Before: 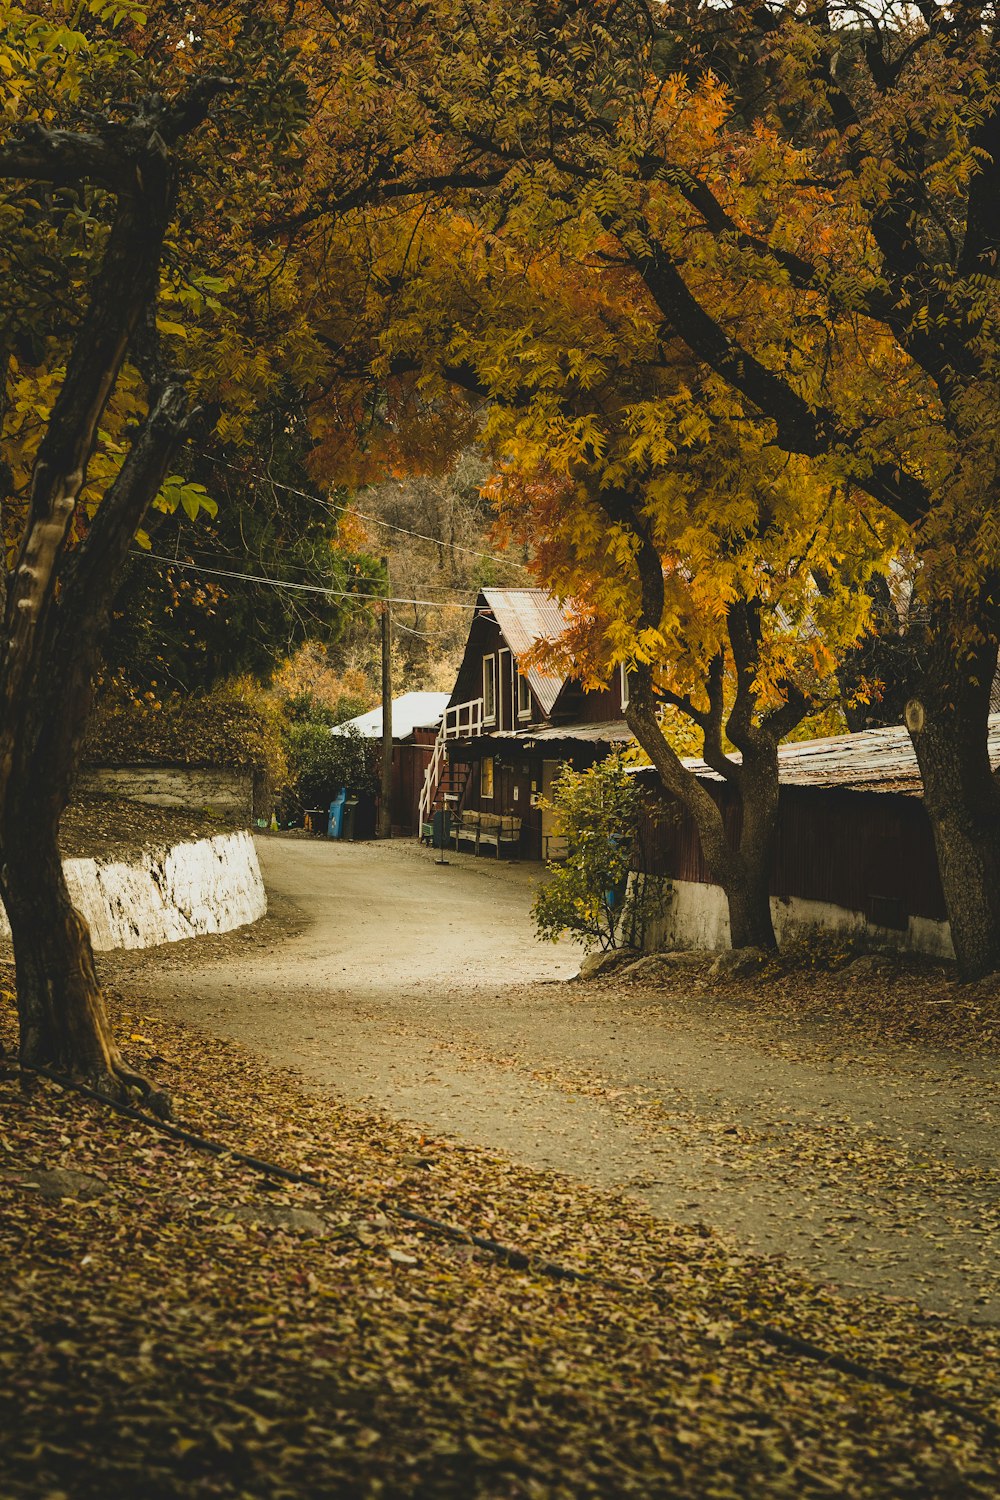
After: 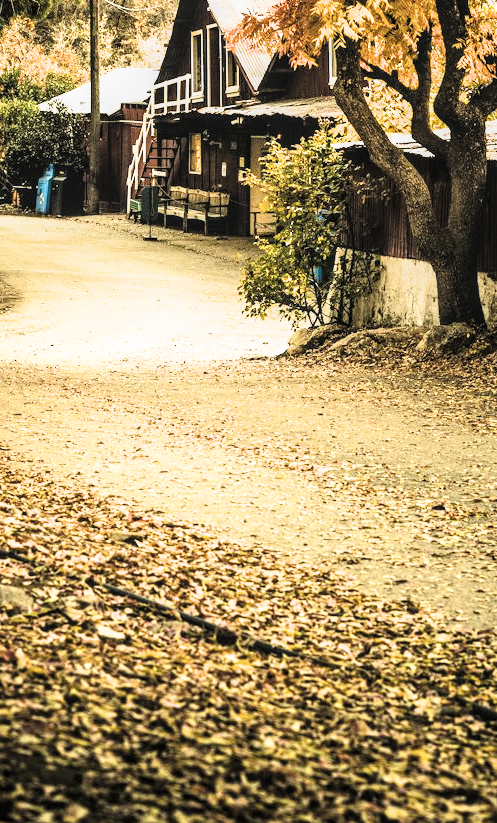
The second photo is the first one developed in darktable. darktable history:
crop: left 29.252%, top 41.63%, right 21.027%, bottom 3.471%
local contrast: on, module defaults
shadows and highlights: shadows -0.311, highlights 40.9
color zones: curves: ch1 [(0.077, 0.436) (0.25, 0.5) (0.75, 0.5)], mix 23.79%
tone equalizer: on, module defaults
exposure: black level correction 0, exposure 1.2 EV, compensate exposure bias true, compensate highlight preservation false
filmic rgb: black relative exposure -4 EV, white relative exposure 2.99 EV, hardness 3.01, contrast 1.504
